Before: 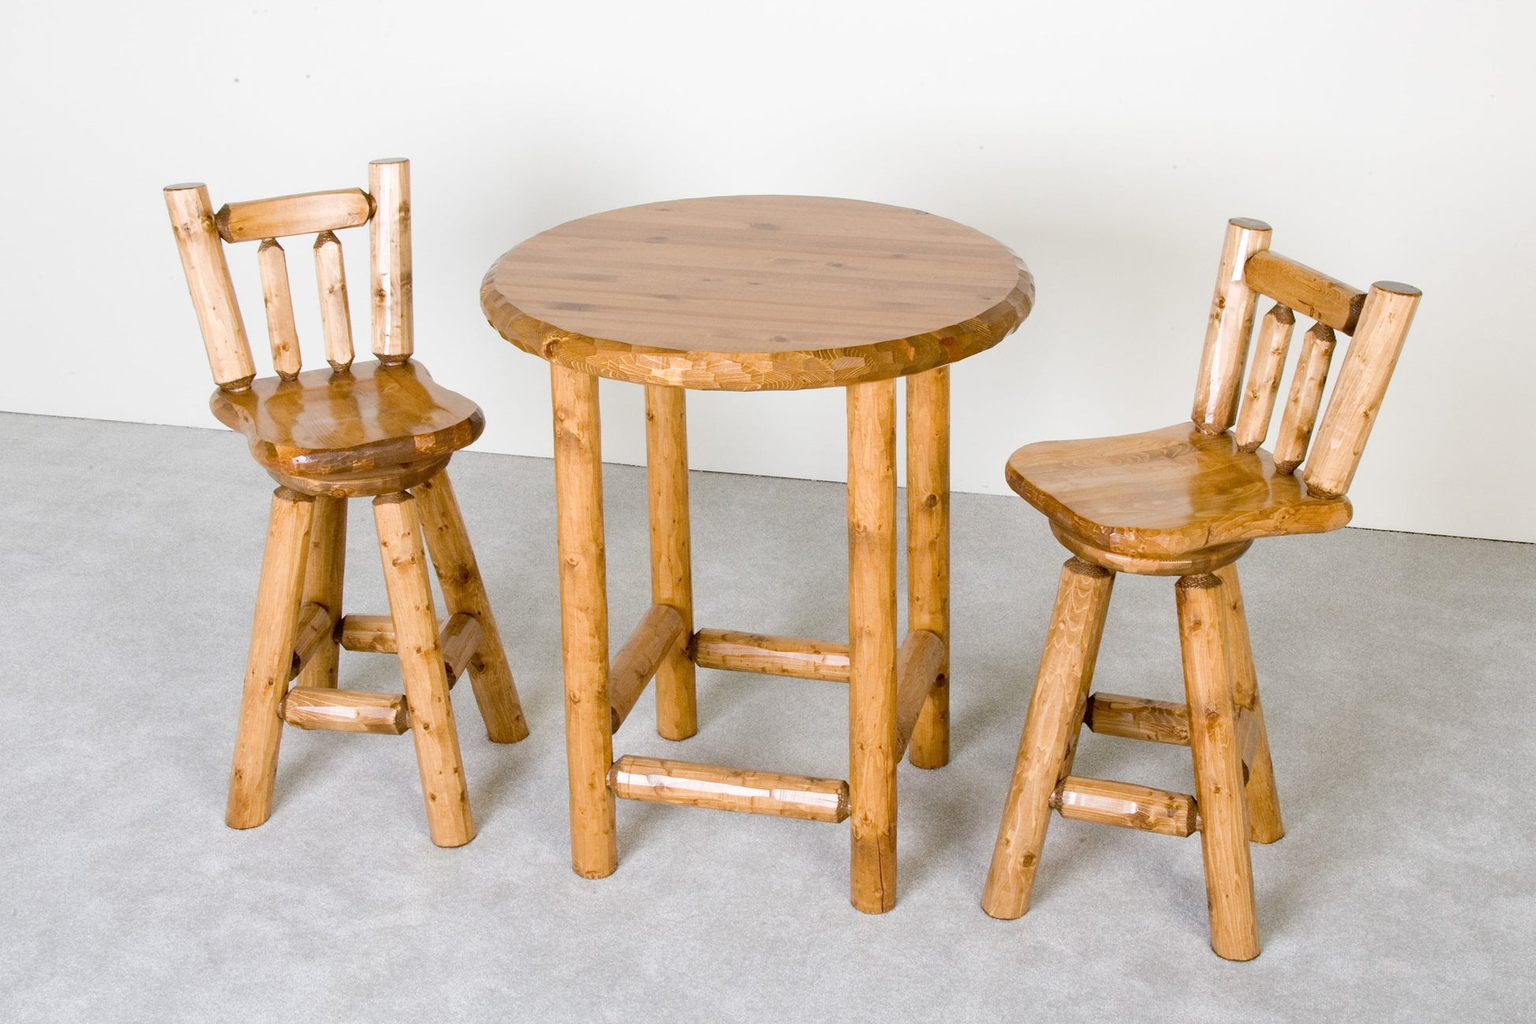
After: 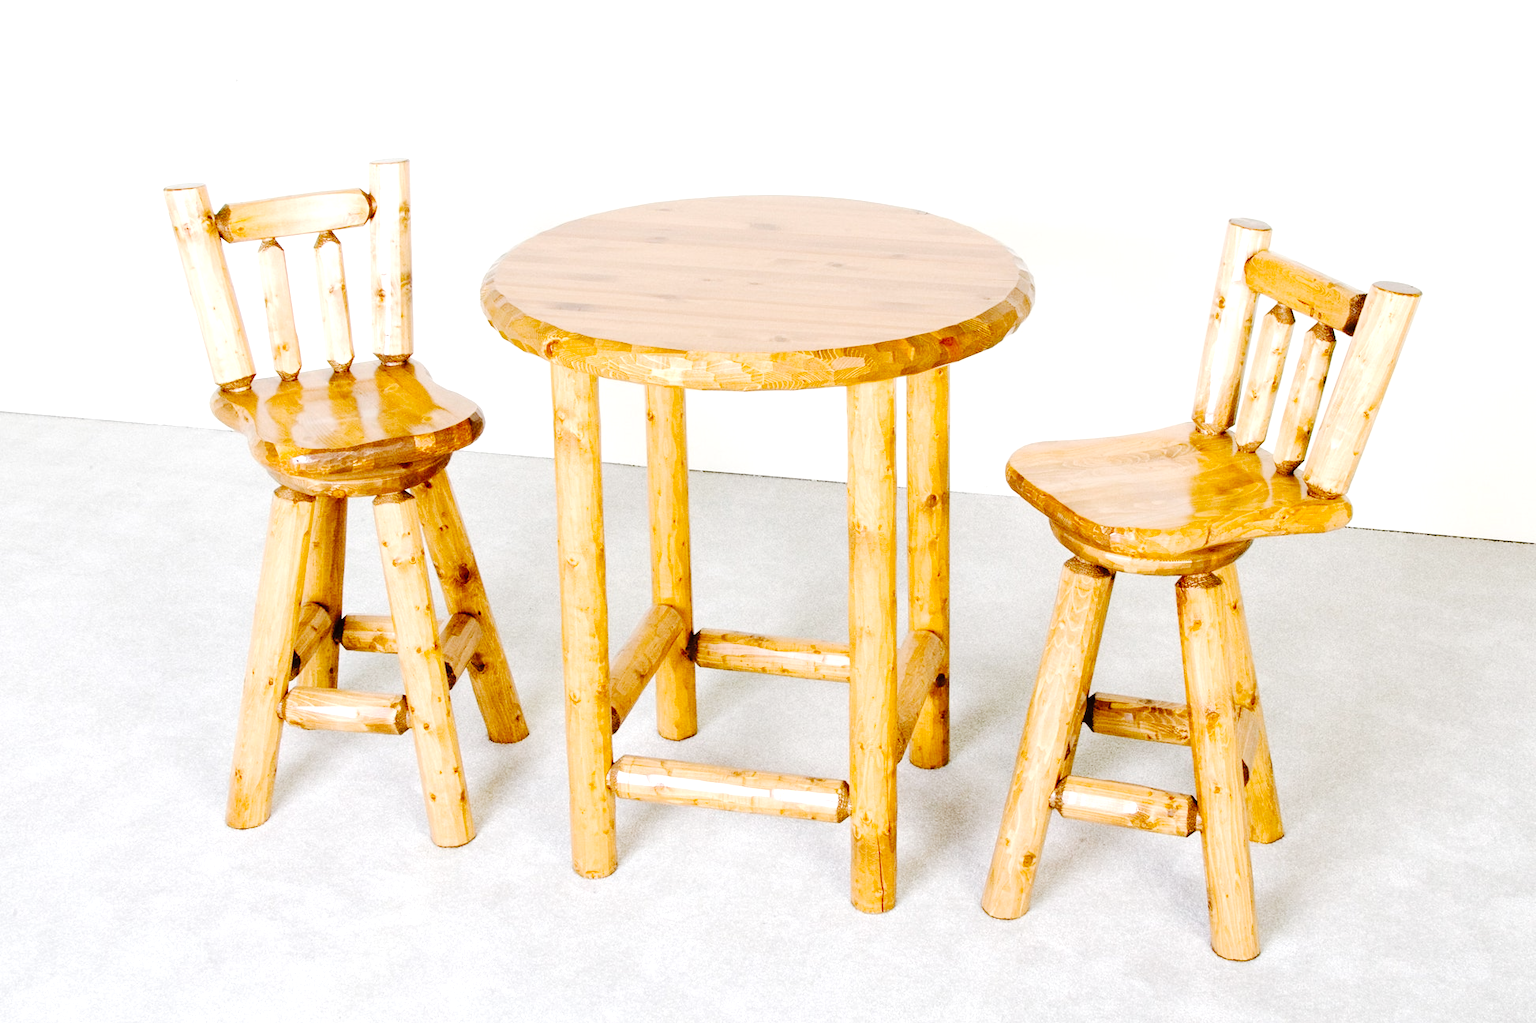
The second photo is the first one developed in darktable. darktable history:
exposure: exposure 0.6 EV, compensate highlight preservation false
tone curve: curves: ch0 [(0, 0) (0.003, 0.003) (0.011, 0.009) (0.025, 0.018) (0.044, 0.027) (0.069, 0.034) (0.1, 0.043) (0.136, 0.056) (0.177, 0.084) (0.224, 0.138) (0.277, 0.203) (0.335, 0.329) (0.399, 0.451) (0.468, 0.572) (0.543, 0.671) (0.623, 0.754) (0.709, 0.821) (0.801, 0.88) (0.898, 0.938) (1, 1)], preserve colors none
